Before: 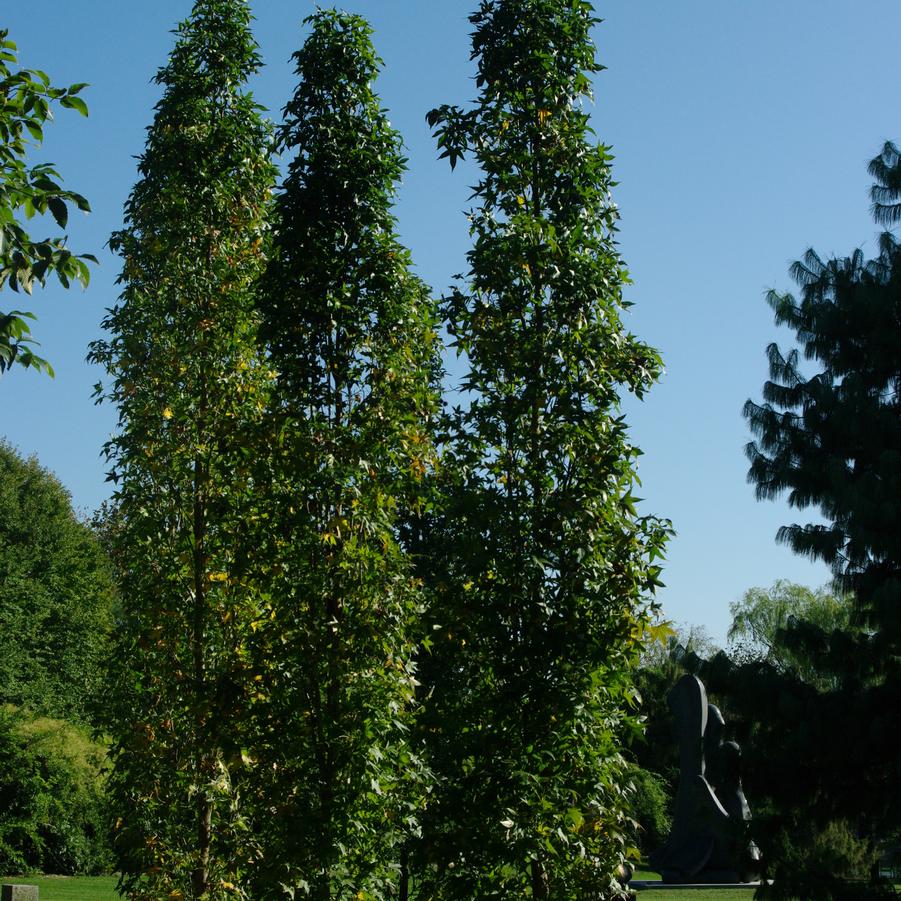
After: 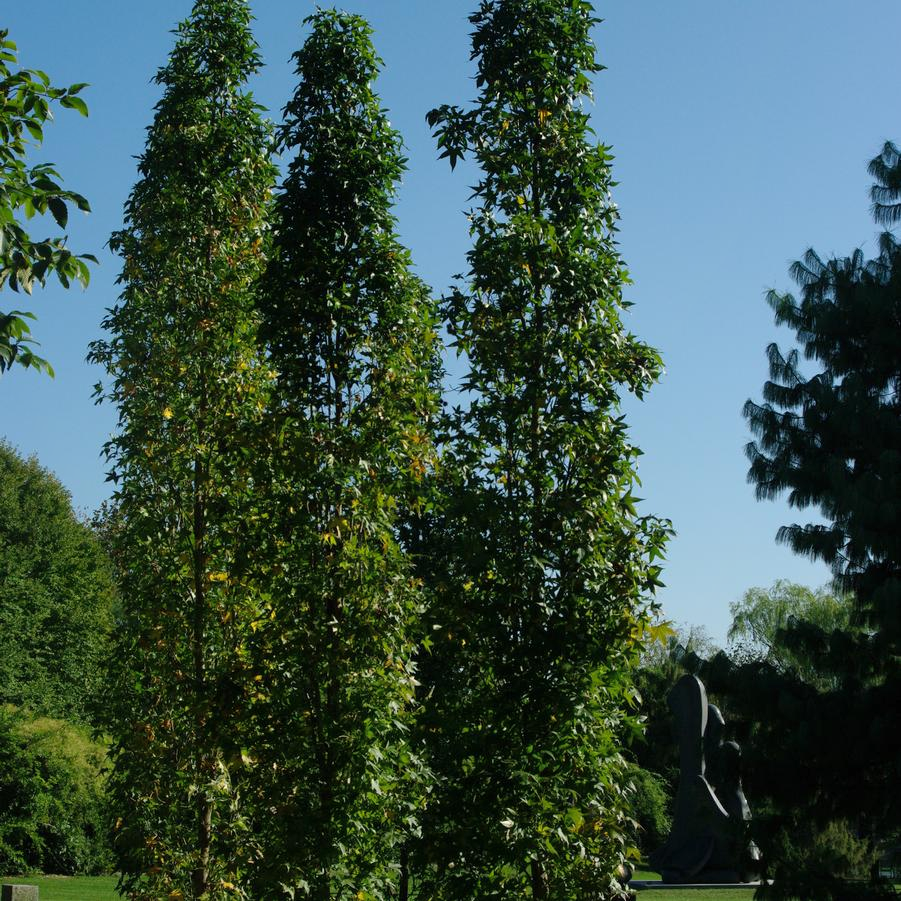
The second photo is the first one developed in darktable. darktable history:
shadows and highlights: shadows 25.03, highlights -24.69, highlights color adjustment 31.78%
